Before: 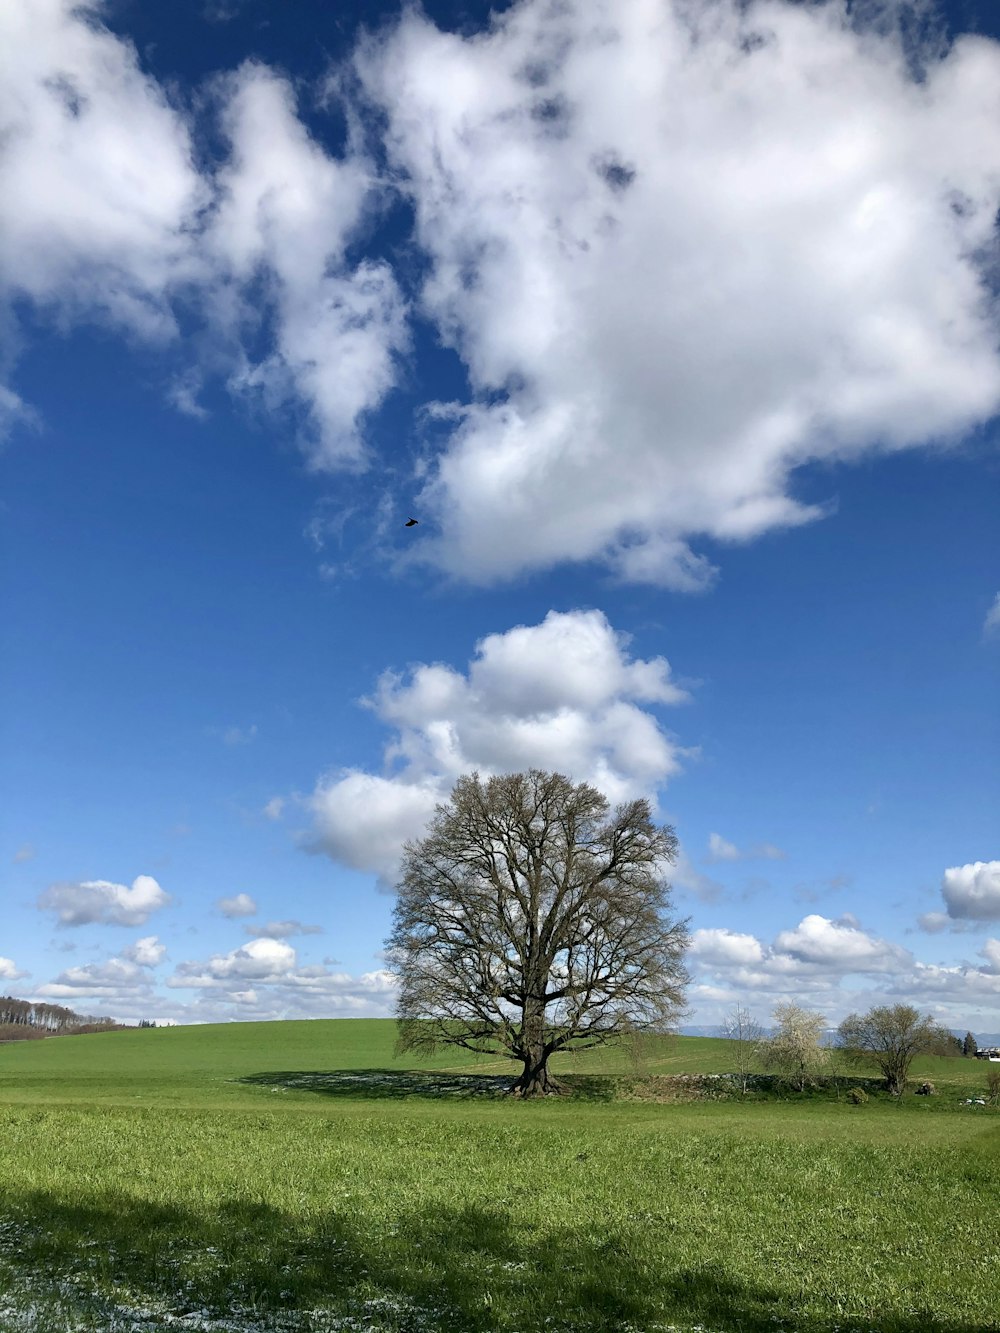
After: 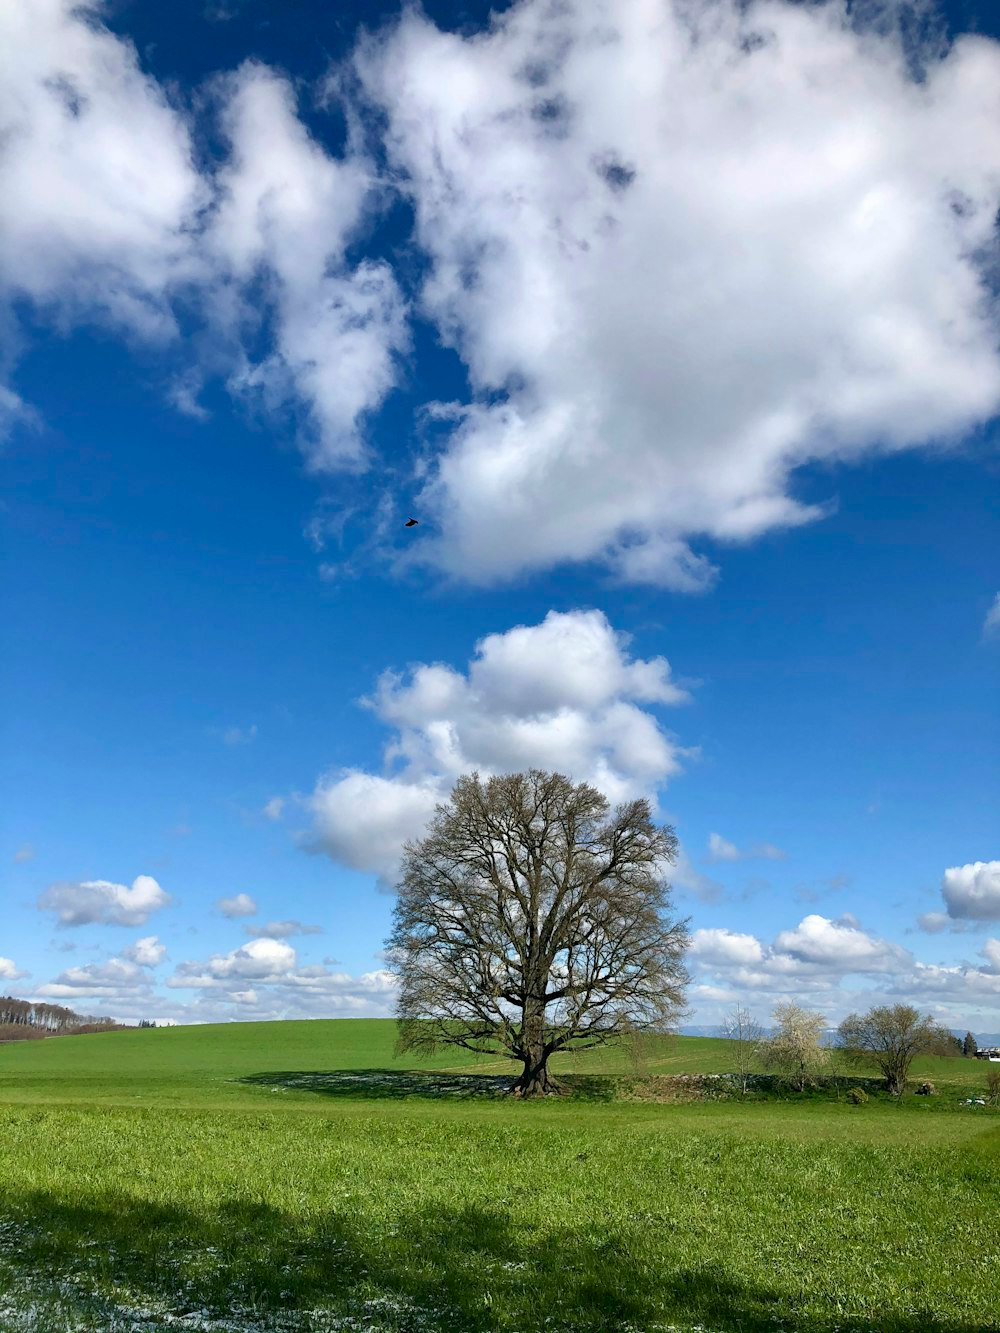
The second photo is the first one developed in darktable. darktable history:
contrast brightness saturation: contrast 0.038, saturation 0.072
